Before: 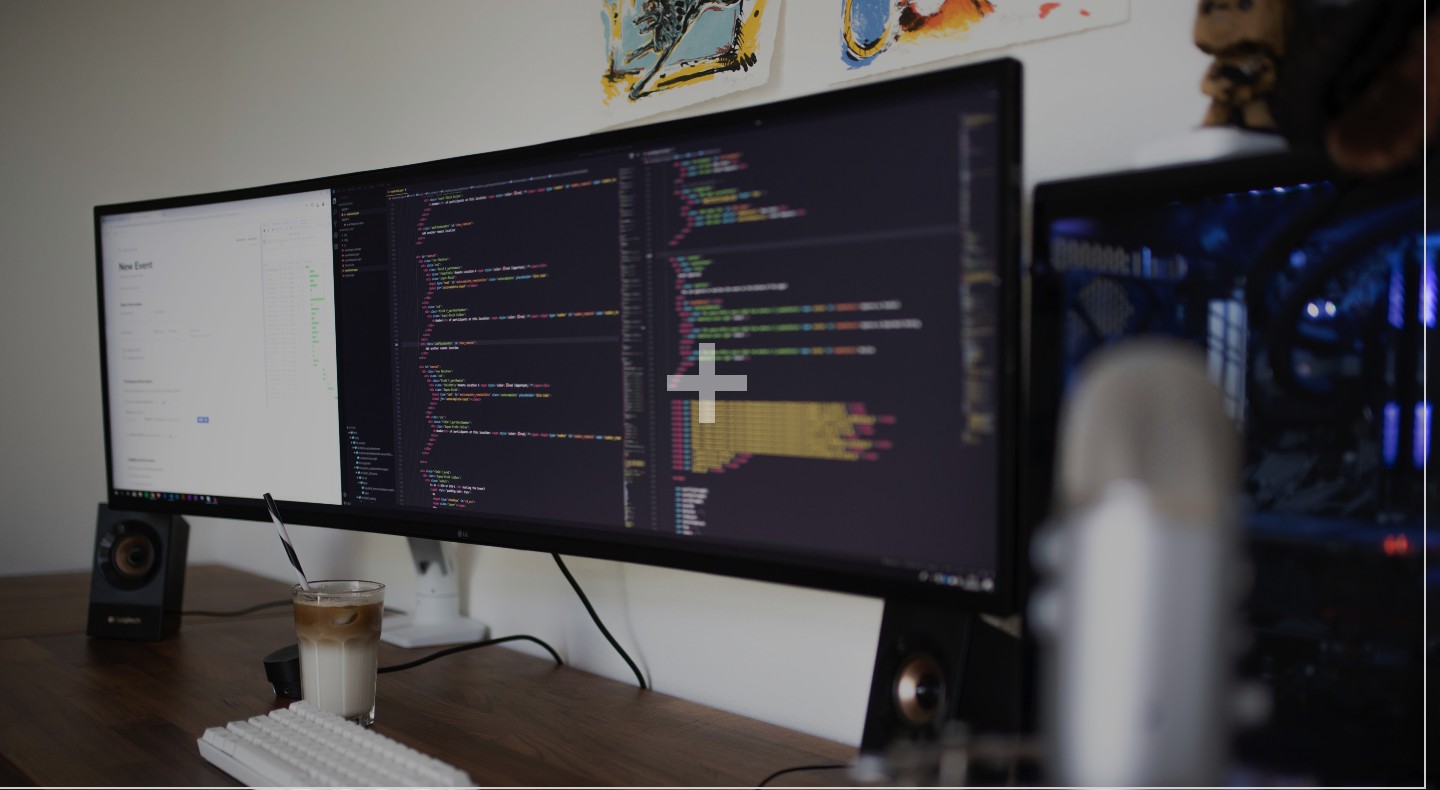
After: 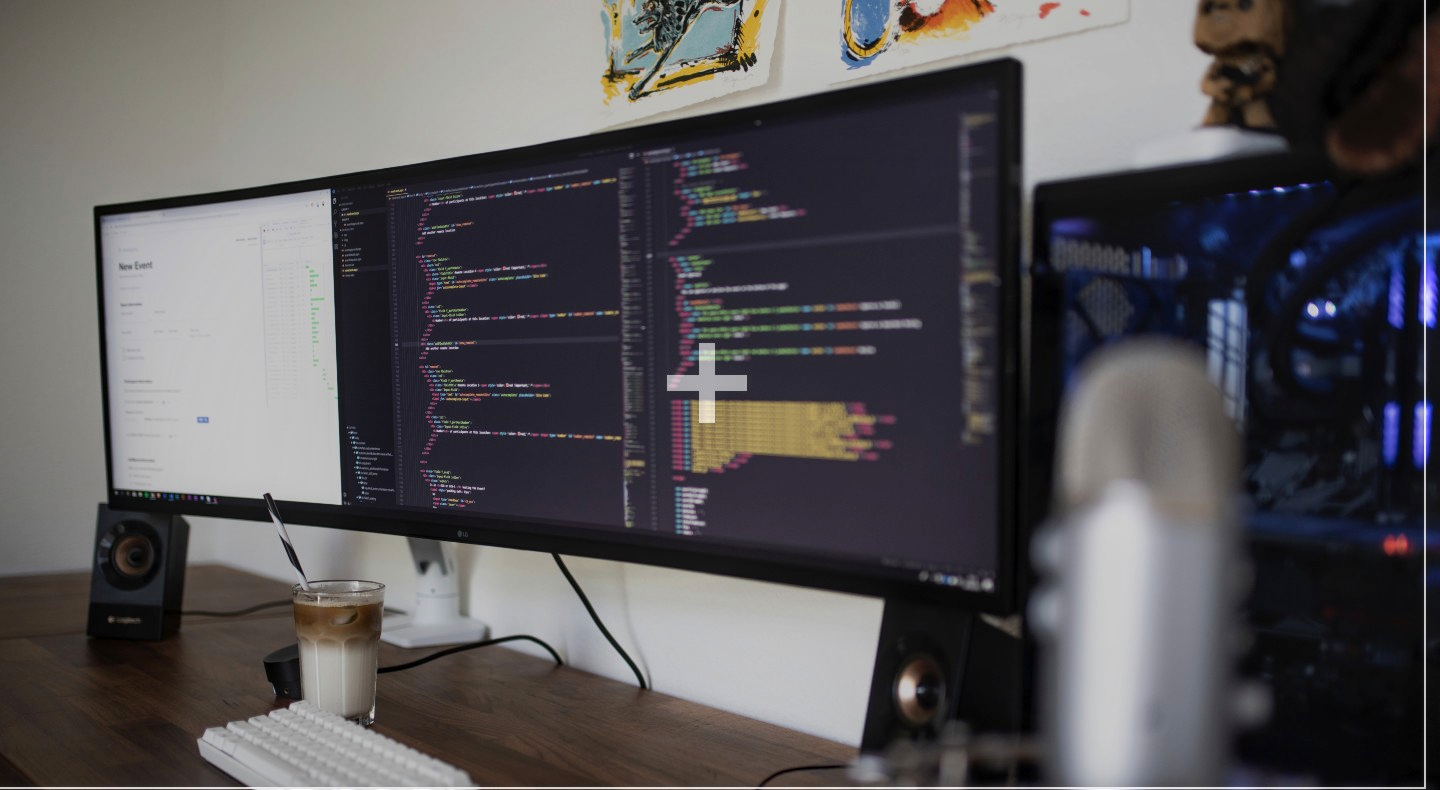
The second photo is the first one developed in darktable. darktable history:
local contrast: on, module defaults
exposure: exposure 0.405 EV, compensate highlight preservation false
